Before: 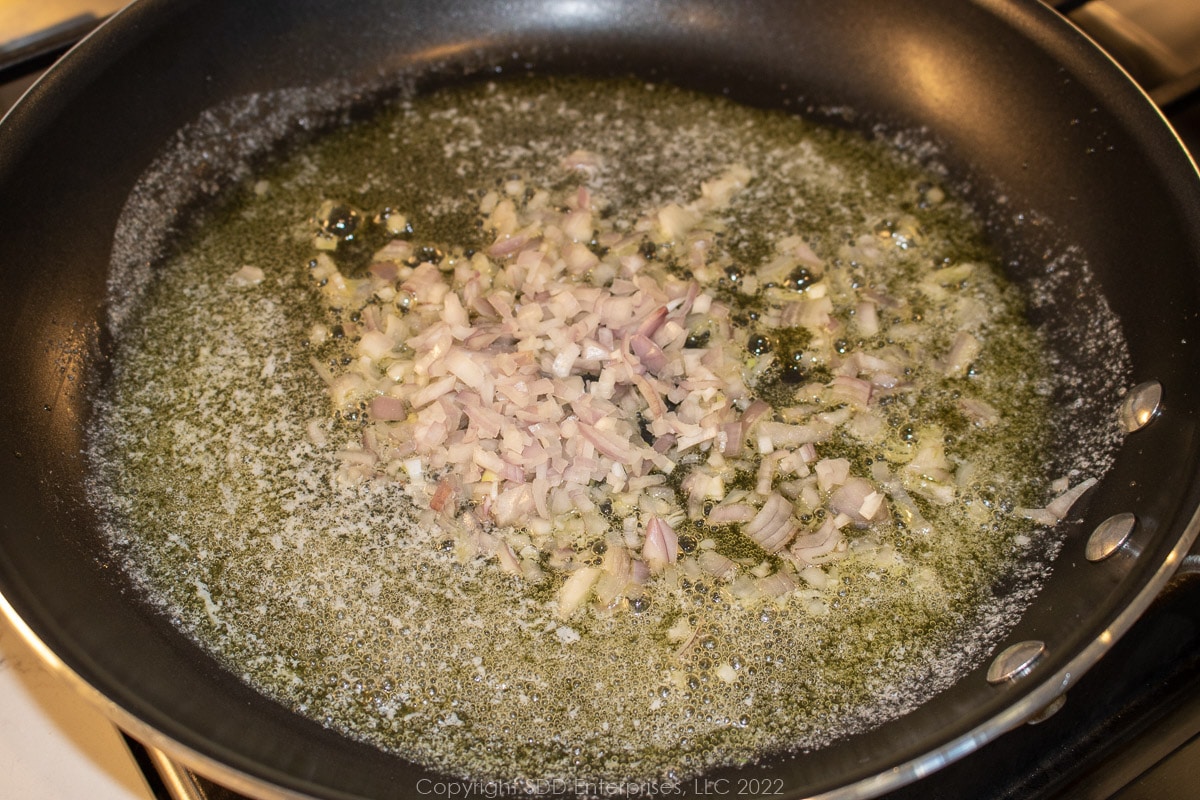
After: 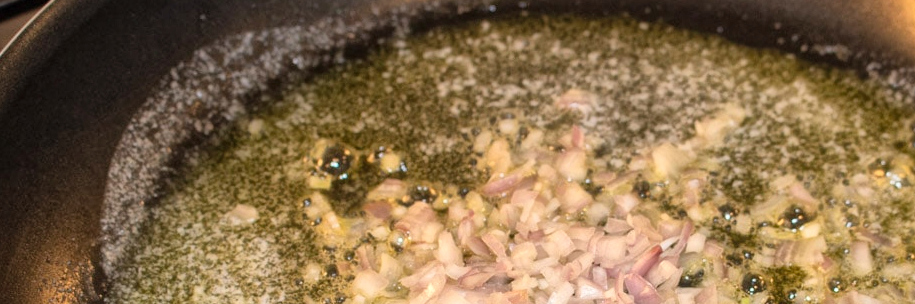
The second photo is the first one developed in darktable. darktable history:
crop: left 0.579%, top 7.627%, right 23.167%, bottom 54.275%
global tonemap: drago (1, 100), detail 1
levels: levels [0, 0.474, 0.947]
